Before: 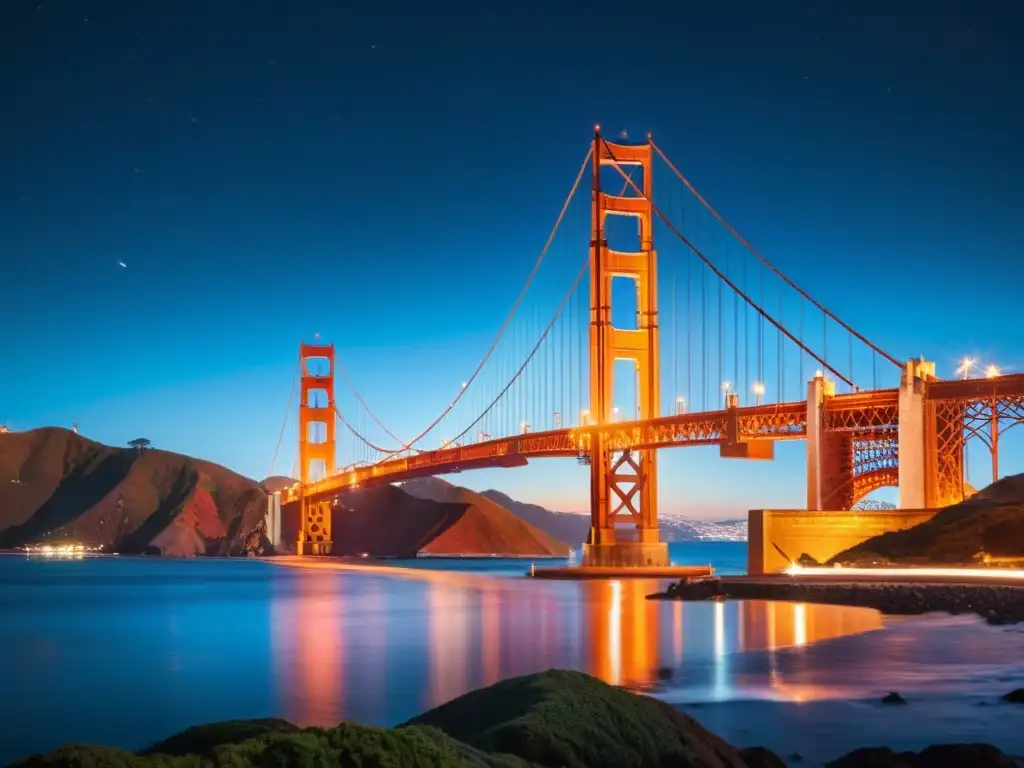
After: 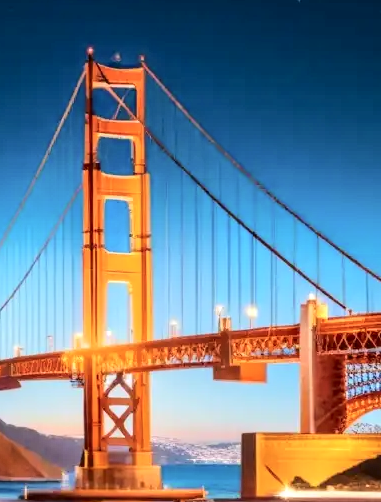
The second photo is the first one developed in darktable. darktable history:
local contrast: on, module defaults
crop and rotate: left 49.588%, top 10.108%, right 13.194%, bottom 24.457%
tone curve: curves: ch0 [(0, 0) (0.003, 0.013) (0.011, 0.016) (0.025, 0.021) (0.044, 0.029) (0.069, 0.039) (0.1, 0.056) (0.136, 0.085) (0.177, 0.14) (0.224, 0.201) (0.277, 0.28) (0.335, 0.372) (0.399, 0.475) (0.468, 0.567) (0.543, 0.643) (0.623, 0.722) (0.709, 0.801) (0.801, 0.859) (0.898, 0.927) (1, 1)], color space Lab, independent channels, preserve colors none
